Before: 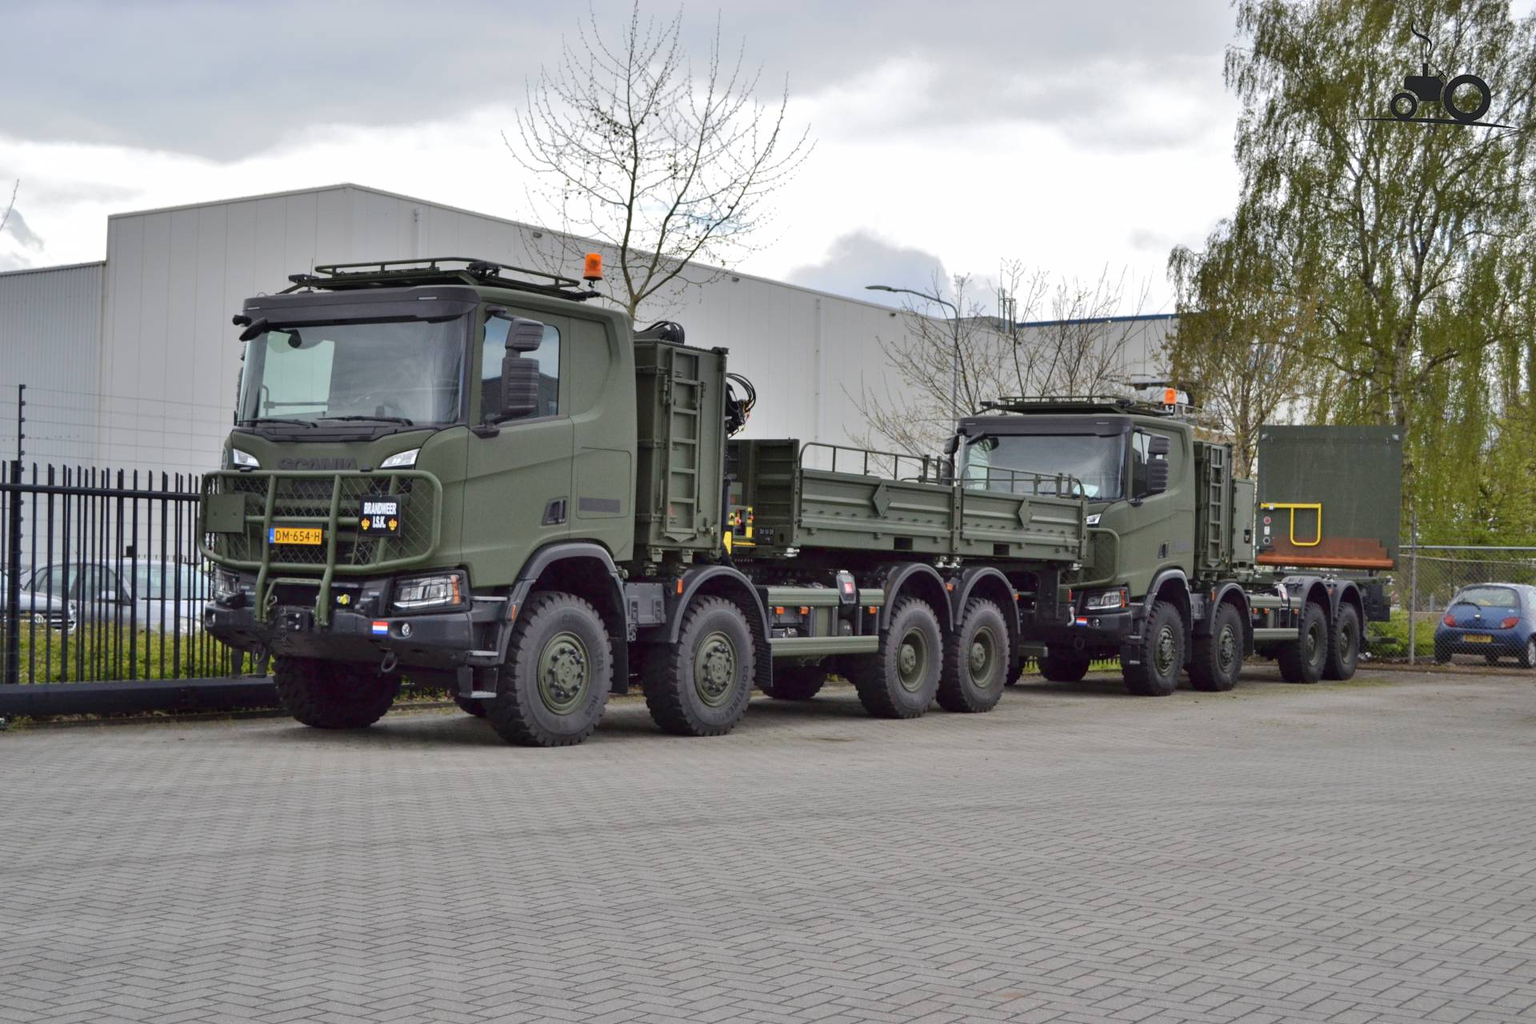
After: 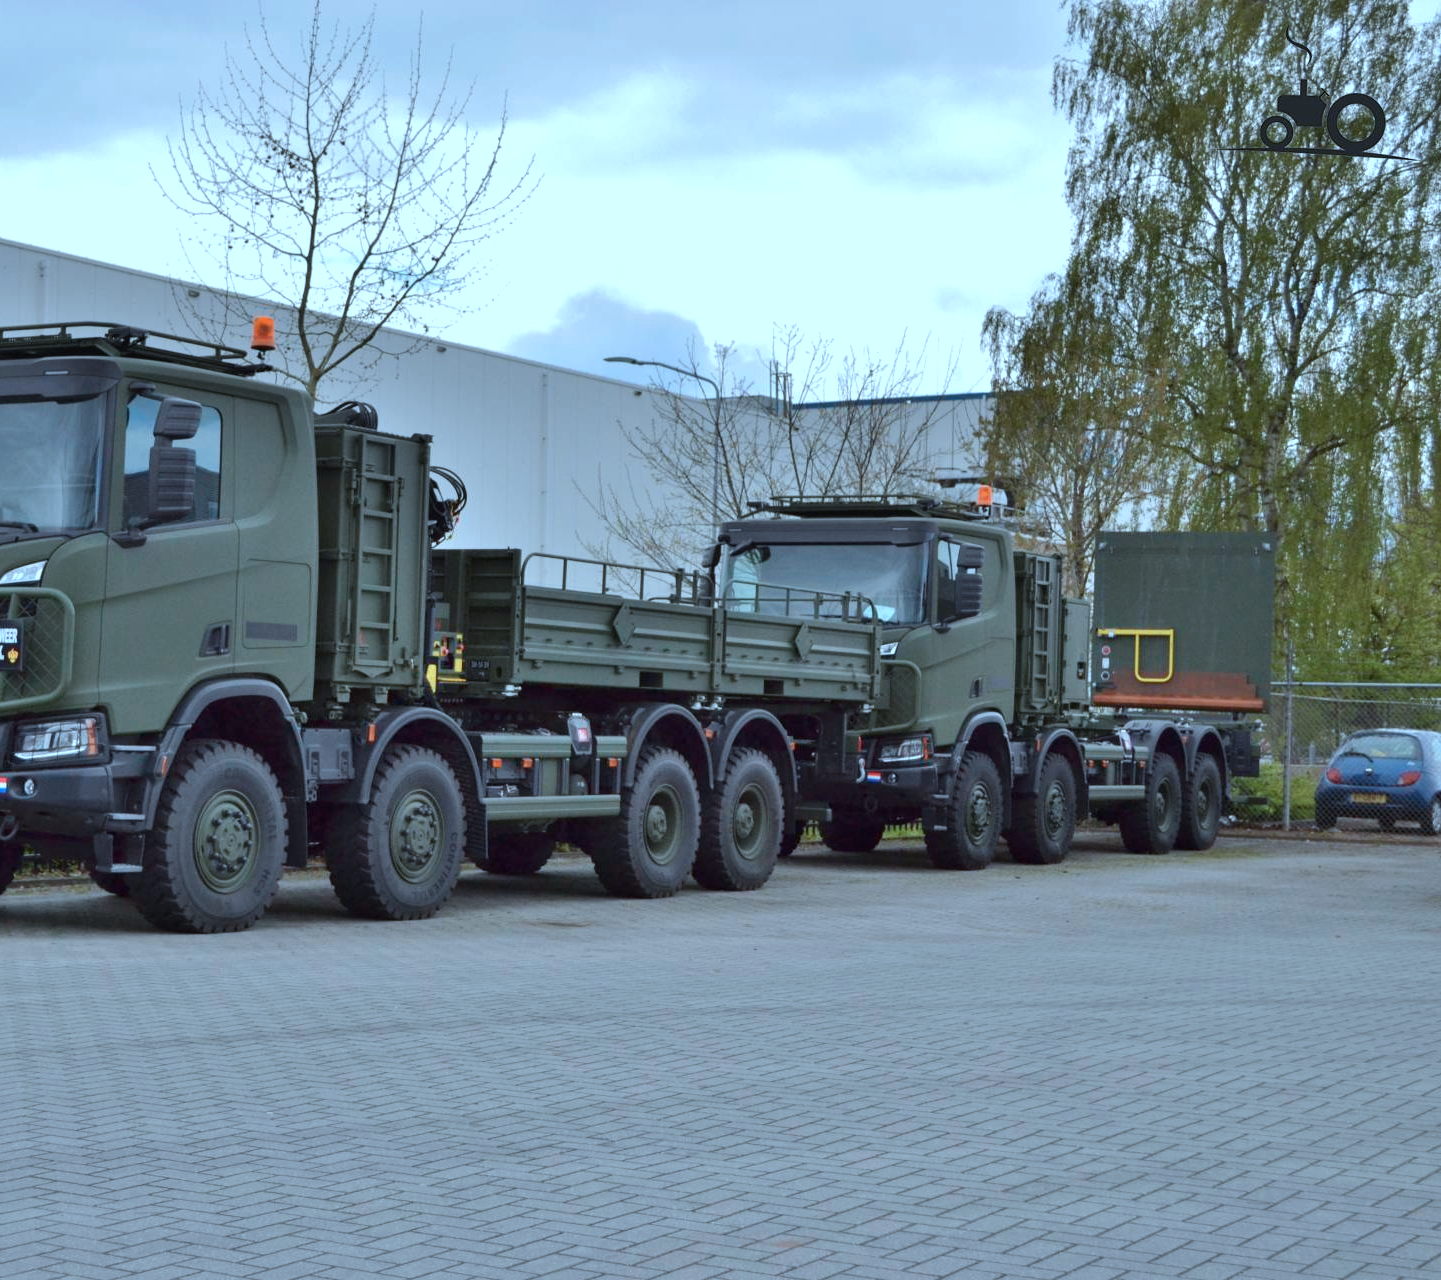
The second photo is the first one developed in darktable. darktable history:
crop and rotate: left 24.919%
color correction: highlights a* -9.45, highlights b* -23.22
tone equalizer: edges refinement/feathering 500, mask exposure compensation -1.57 EV, preserve details no
